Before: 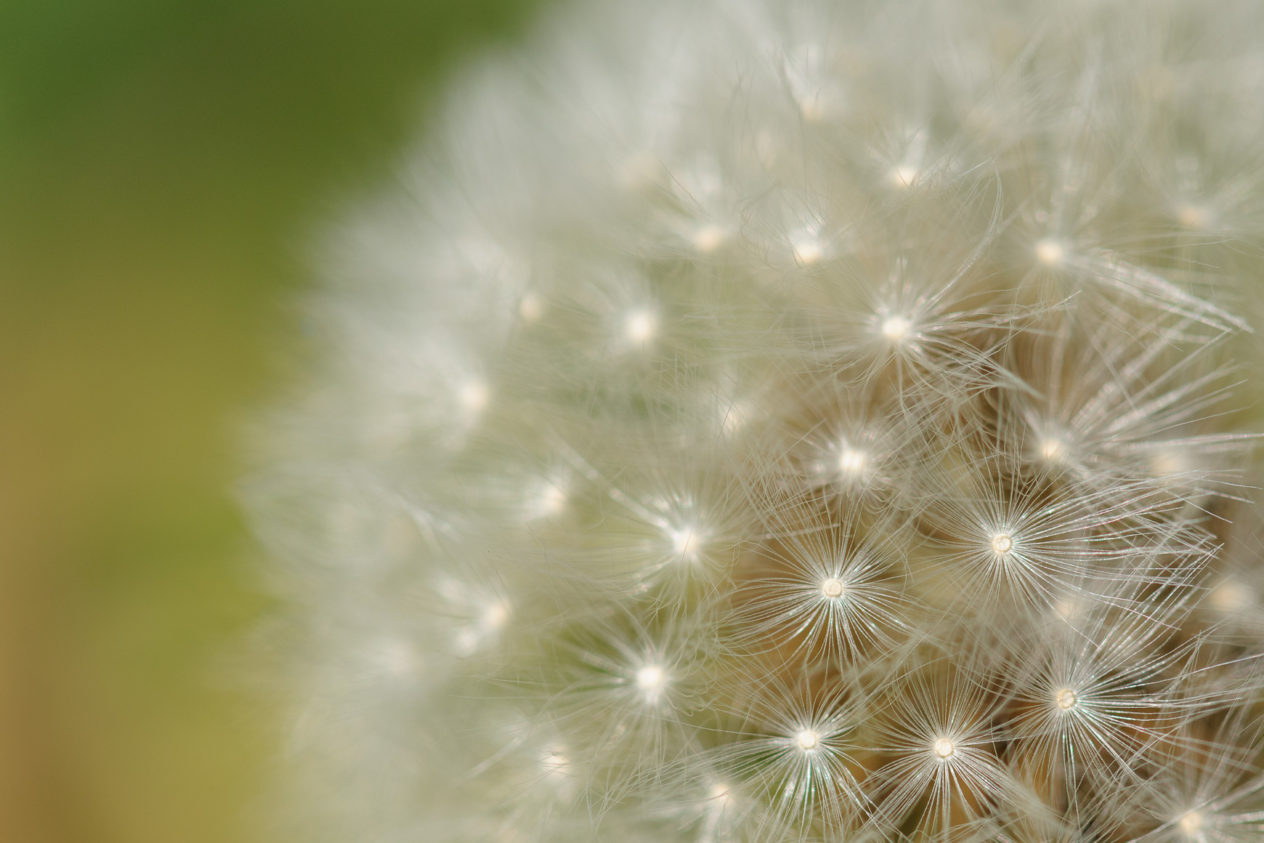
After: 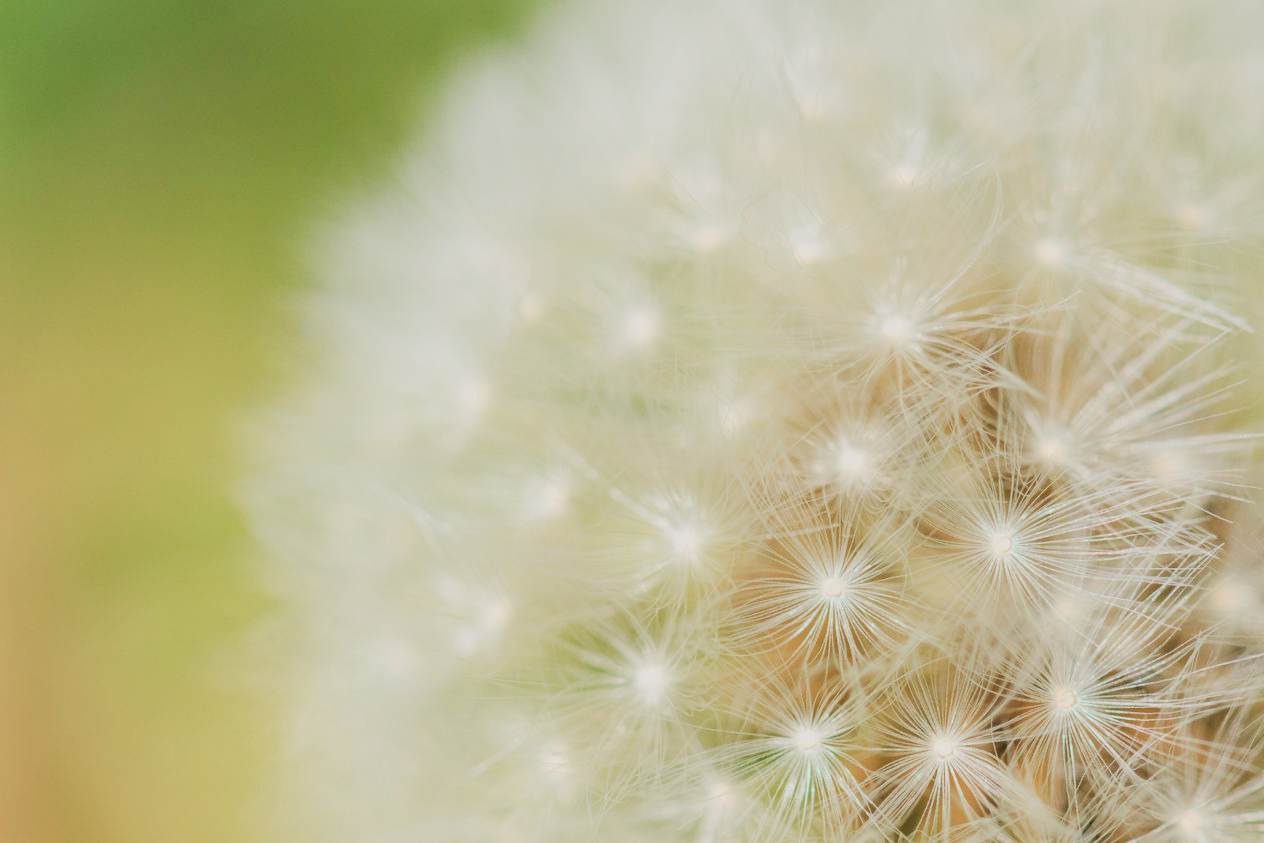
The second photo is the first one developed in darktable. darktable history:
exposure: black level correction 0, exposure 1.199 EV, compensate highlight preservation false
filmic rgb: black relative exposure -6.91 EV, white relative exposure 5.64 EV, threshold 5.97 EV, hardness 2.85, color science v5 (2021), iterations of high-quality reconstruction 10, contrast in shadows safe, contrast in highlights safe, enable highlight reconstruction true
